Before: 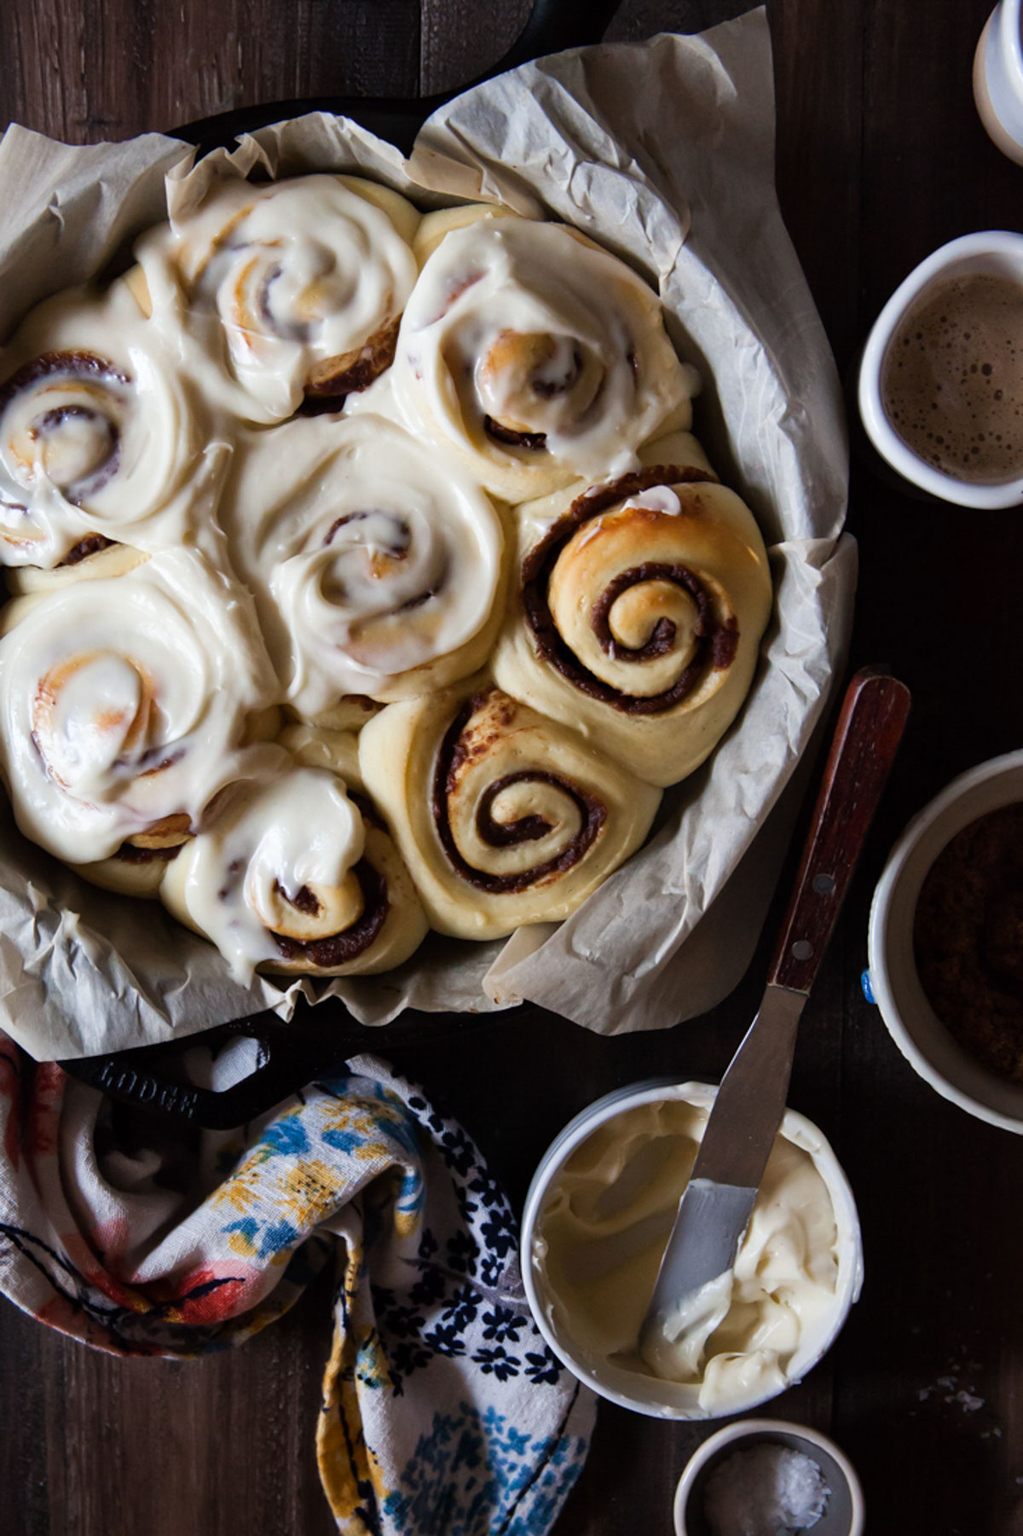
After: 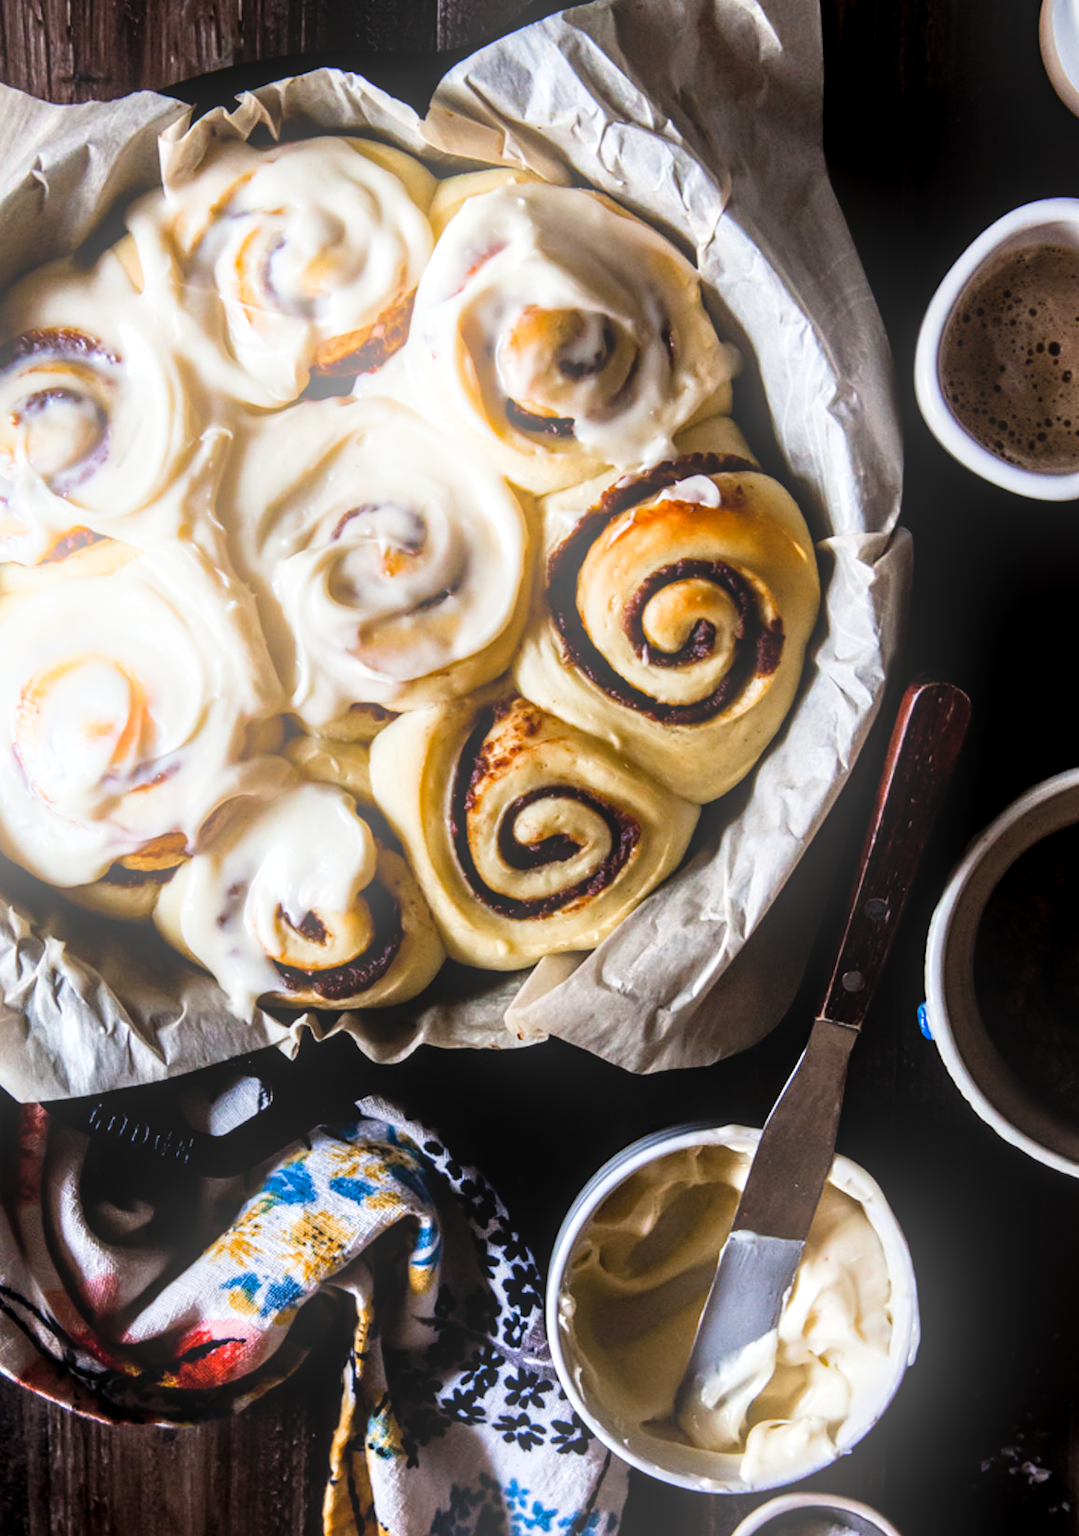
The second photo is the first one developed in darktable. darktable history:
shadows and highlights: radius 171.16, shadows 27, white point adjustment 3.13, highlights -67.95, soften with gaussian
crop: left 1.964%, top 3.251%, right 1.122%, bottom 4.933%
sigmoid: on, module defaults
bloom: on, module defaults
local contrast: highlights 65%, shadows 54%, detail 169%, midtone range 0.514
vibrance: vibrance 100%
